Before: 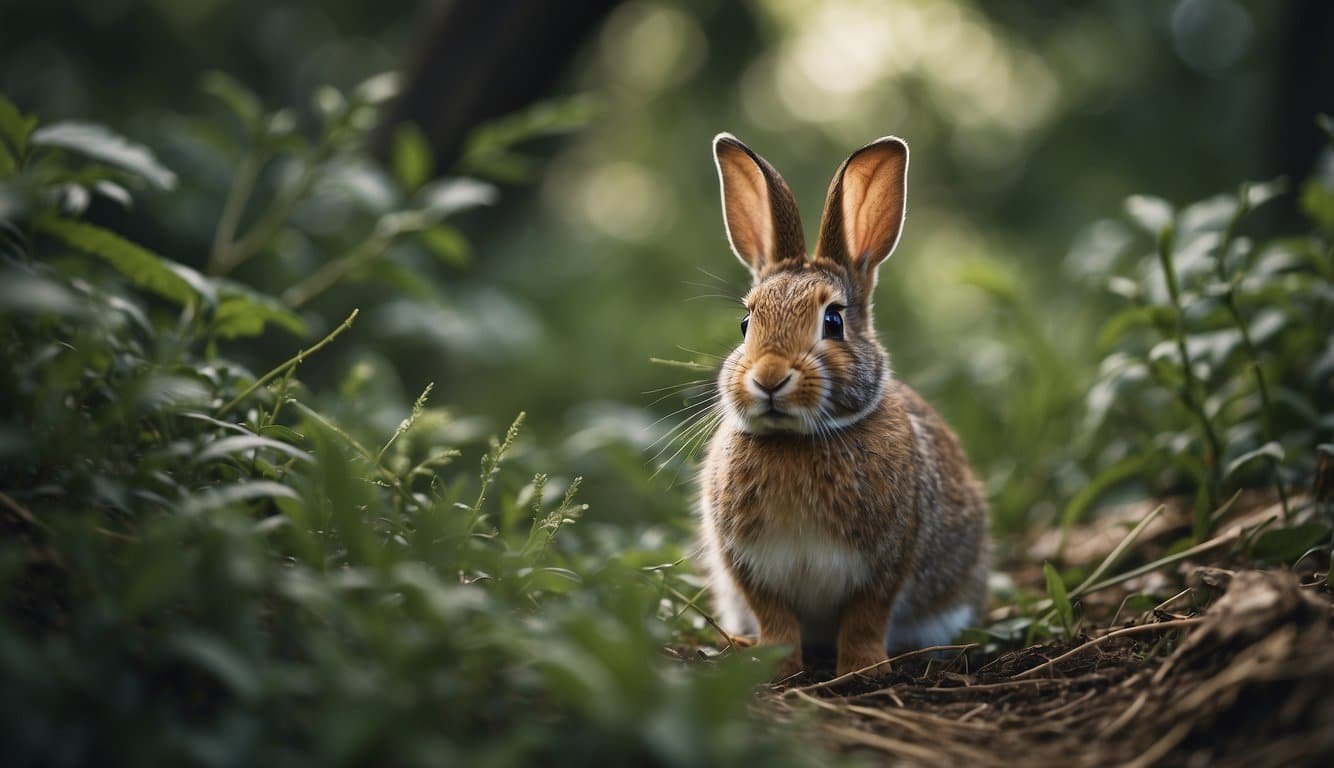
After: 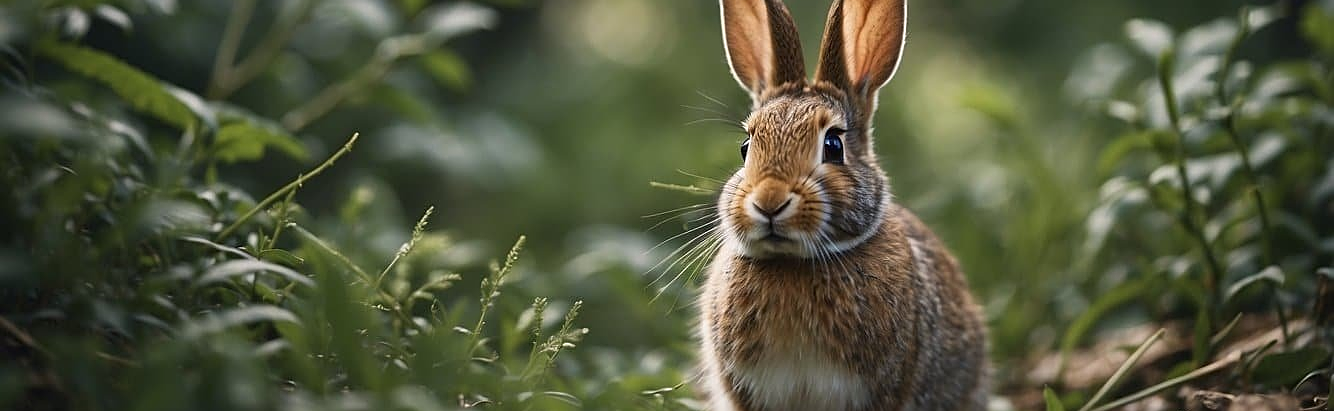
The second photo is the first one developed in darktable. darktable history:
crop and rotate: top 23.043%, bottom 23.437%
sharpen: on, module defaults
